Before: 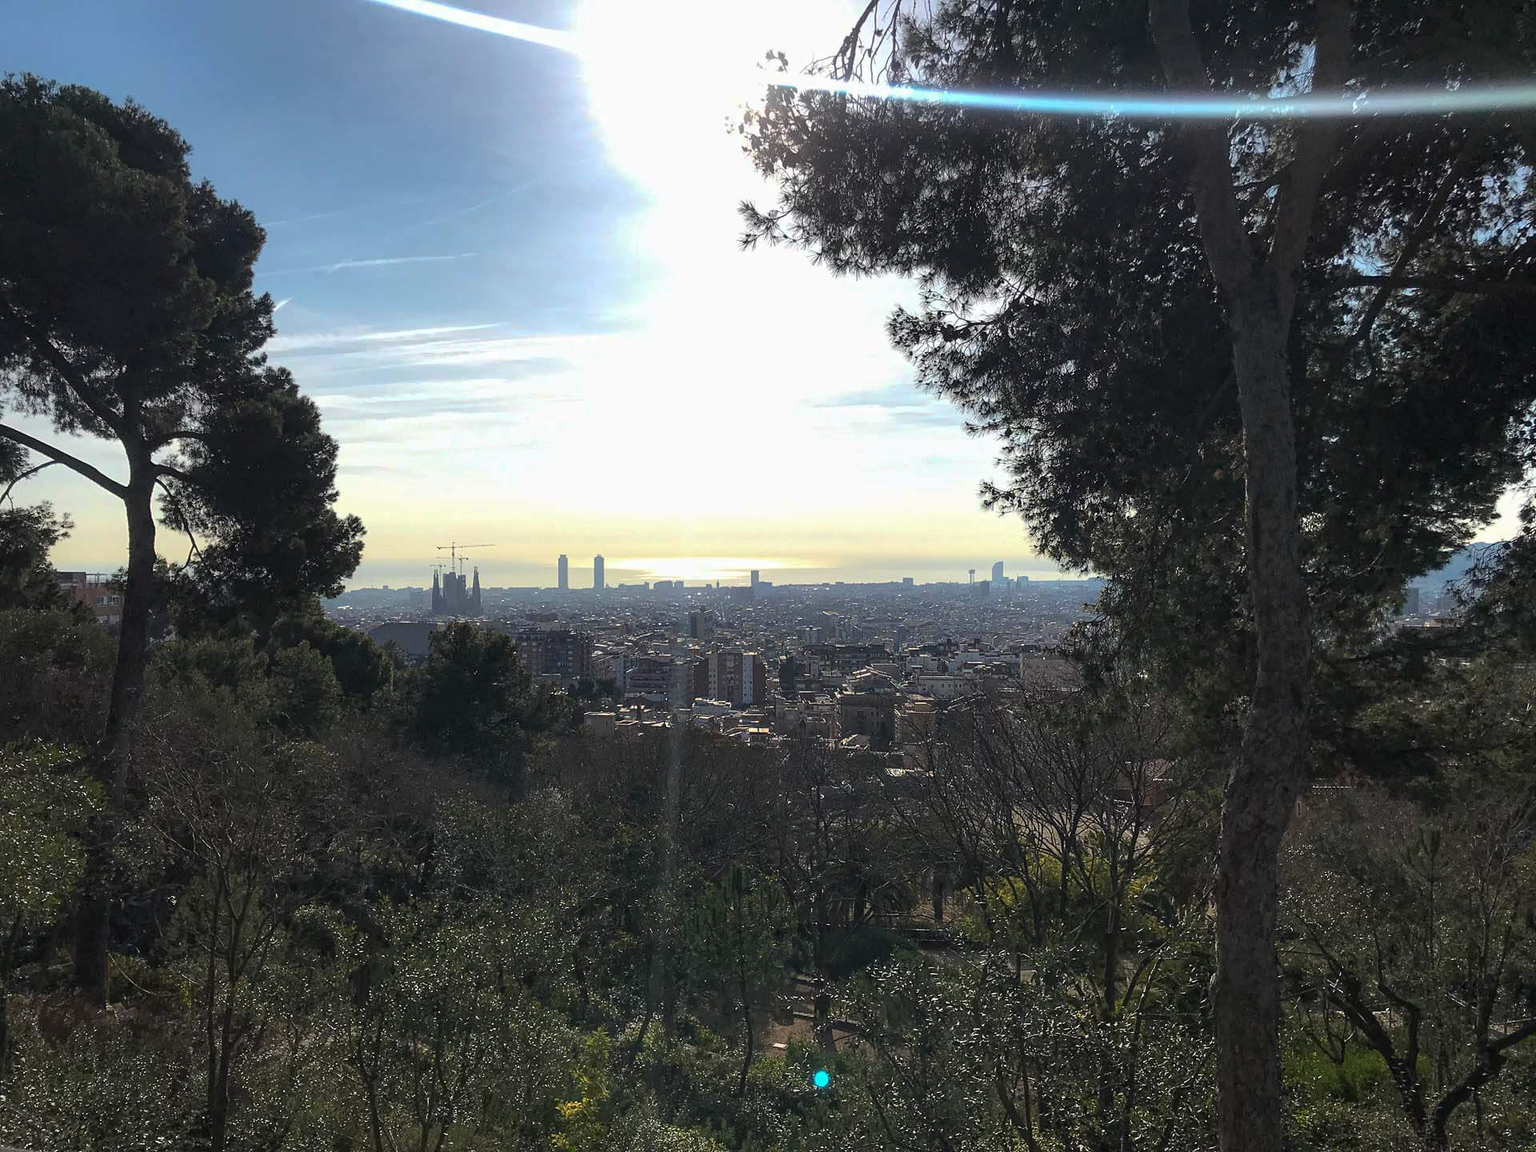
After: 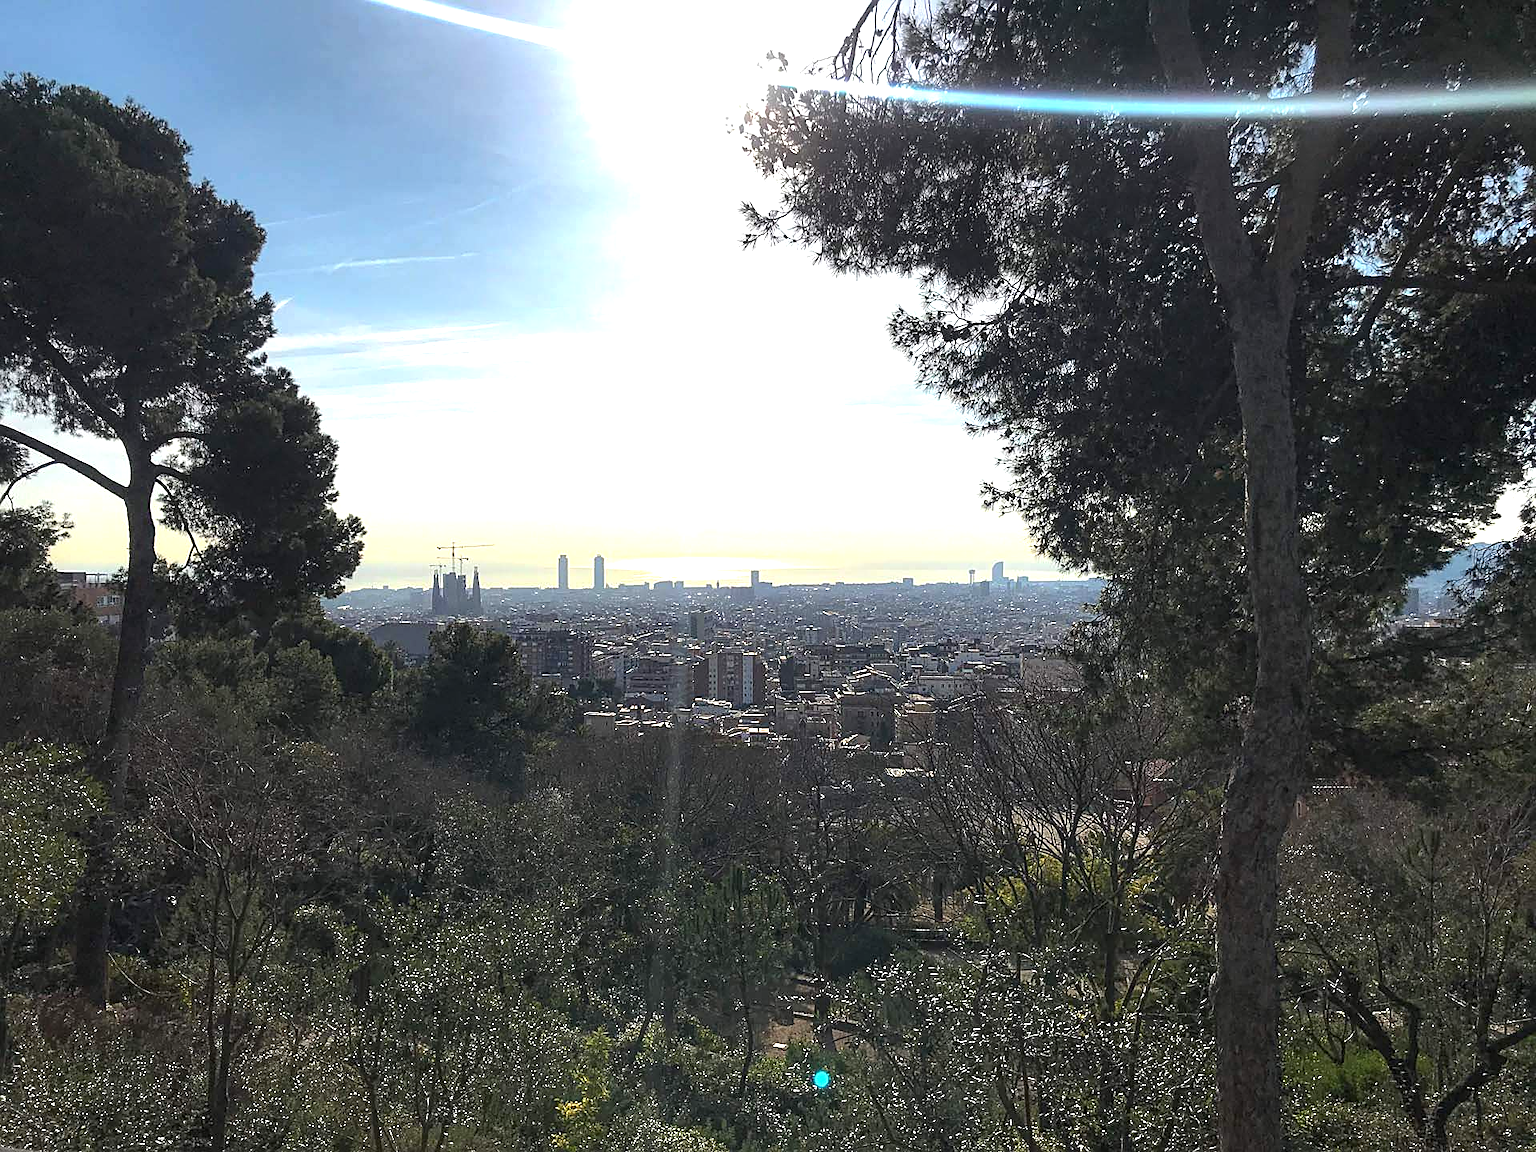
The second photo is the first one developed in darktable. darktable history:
sharpen: on, module defaults
exposure: exposure 0.6 EV, compensate highlight preservation false
